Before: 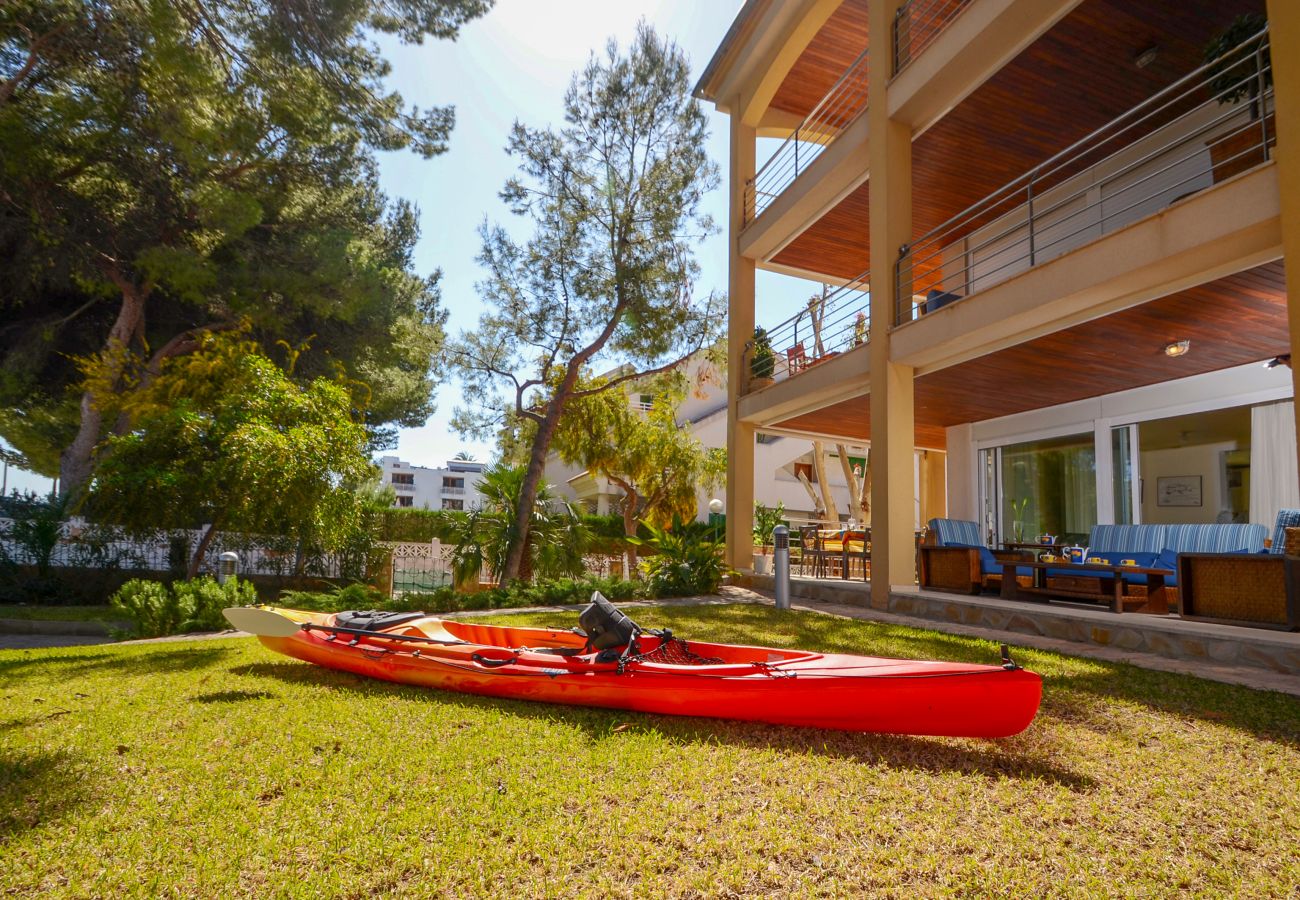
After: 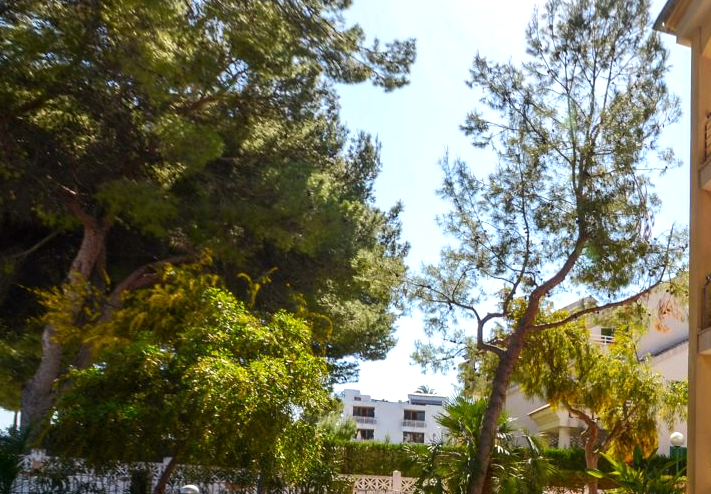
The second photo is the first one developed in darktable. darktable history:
tone equalizer: -8 EV -0.417 EV, -7 EV -0.389 EV, -6 EV -0.333 EV, -5 EV -0.222 EV, -3 EV 0.222 EV, -2 EV 0.333 EV, -1 EV 0.389 EV, +0 EV 0.417 EV, edges refinement/feathering 500, mask exposure compensation -1.57 EV, preserve details no
crop and rotate: left 3.047%, top 7.509%, right 42.236%, bottom 37.598%
